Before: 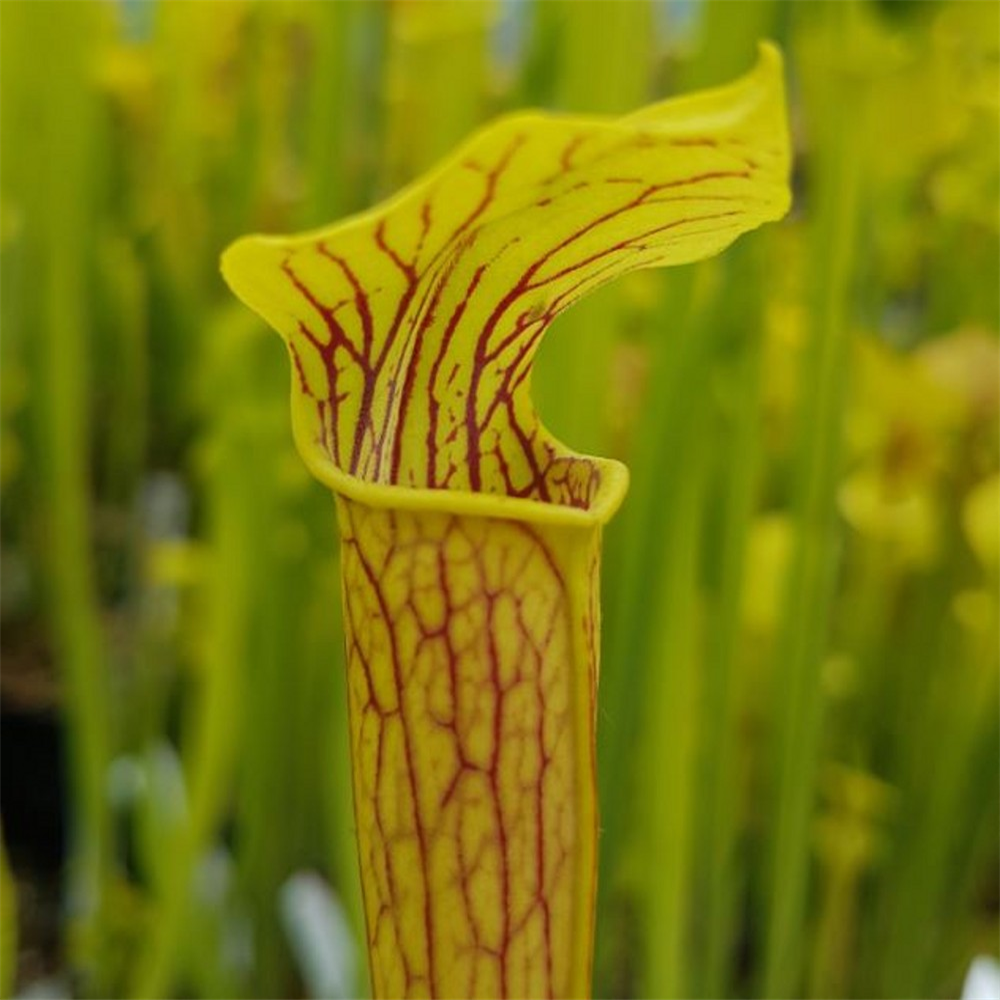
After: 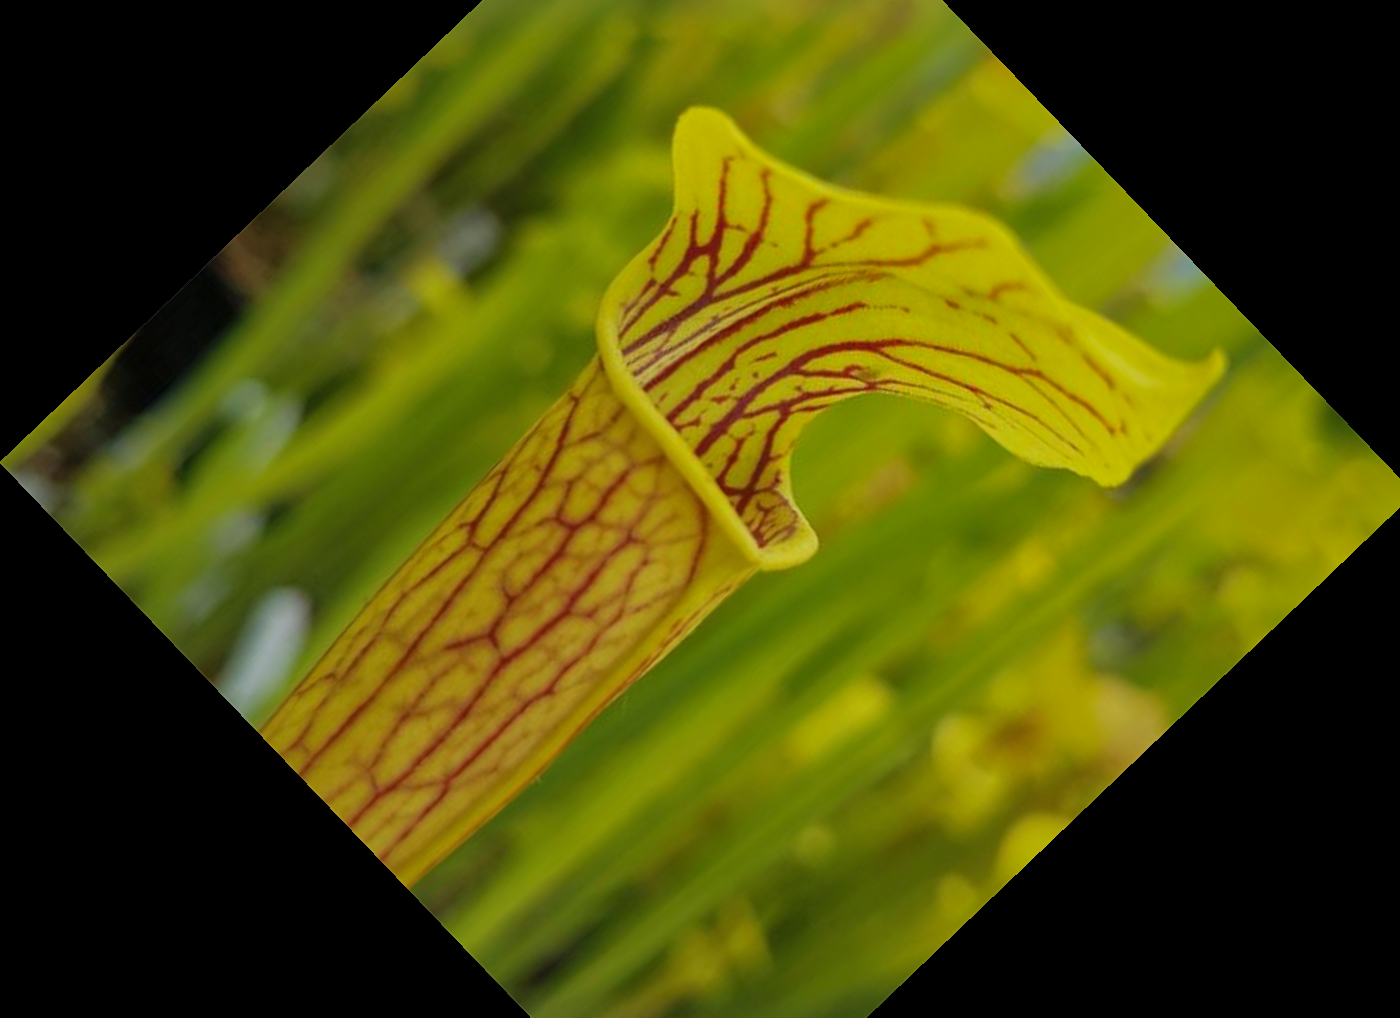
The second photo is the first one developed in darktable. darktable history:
crop and rotate: angle -46.26°, top 16.234%, right 0.912%, bottom 11.704%
vignetting: fall-off start 100%, brightness -0.282, width/height ratio 1.31
shadows and highlights: shadows 40, highlights -60
